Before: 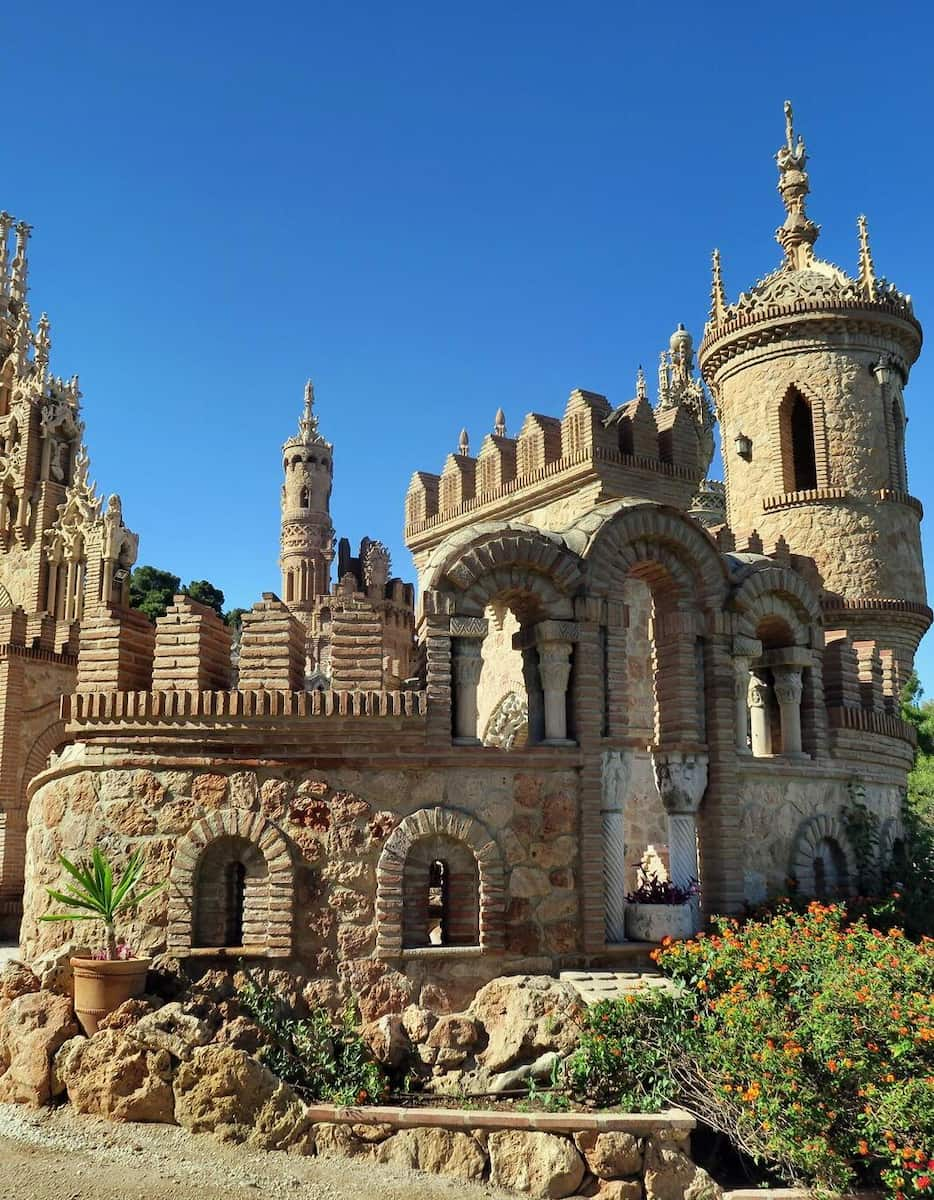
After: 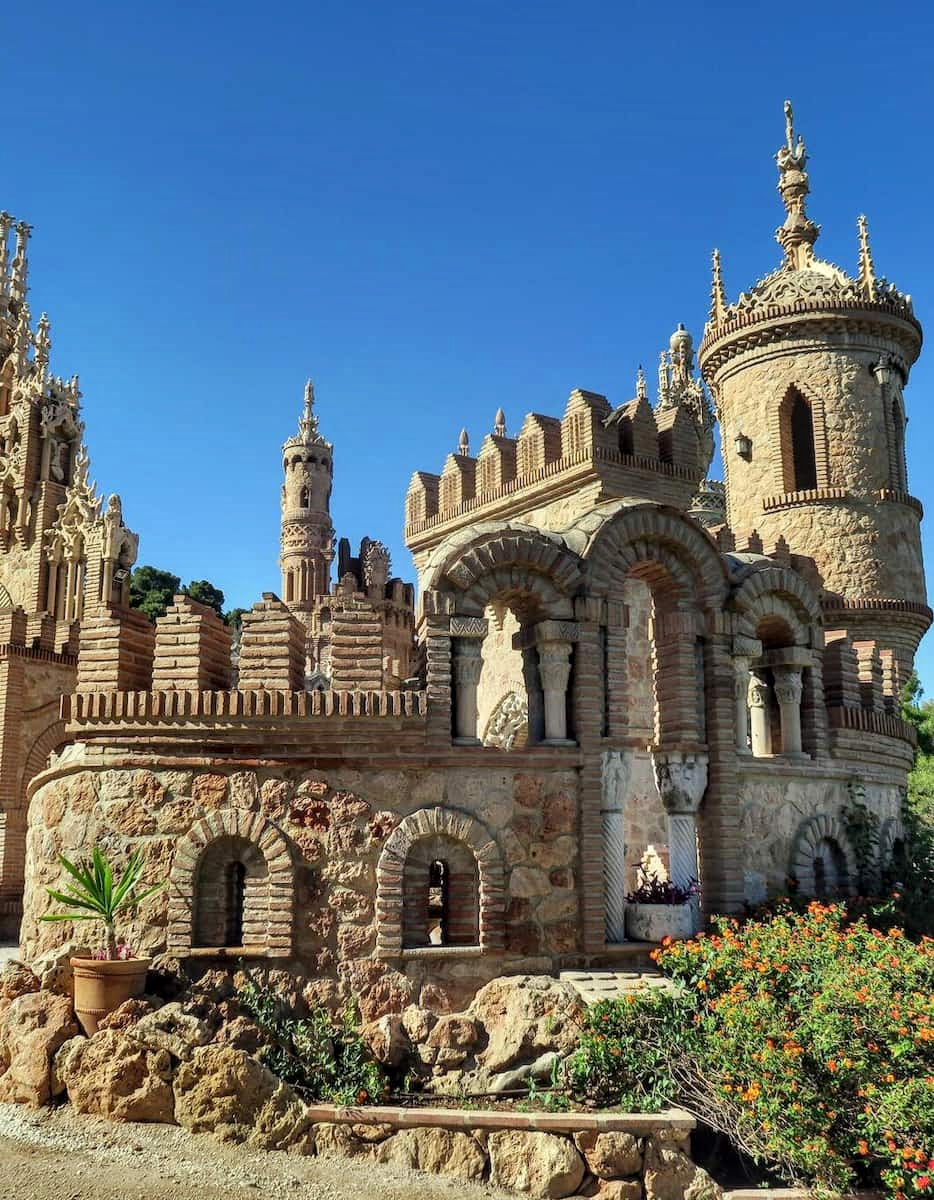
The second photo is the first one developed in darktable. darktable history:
shadows and highlights: shadows 51.75, highlights -28.22, soften with gaussian
local contrast: on, module defaults
